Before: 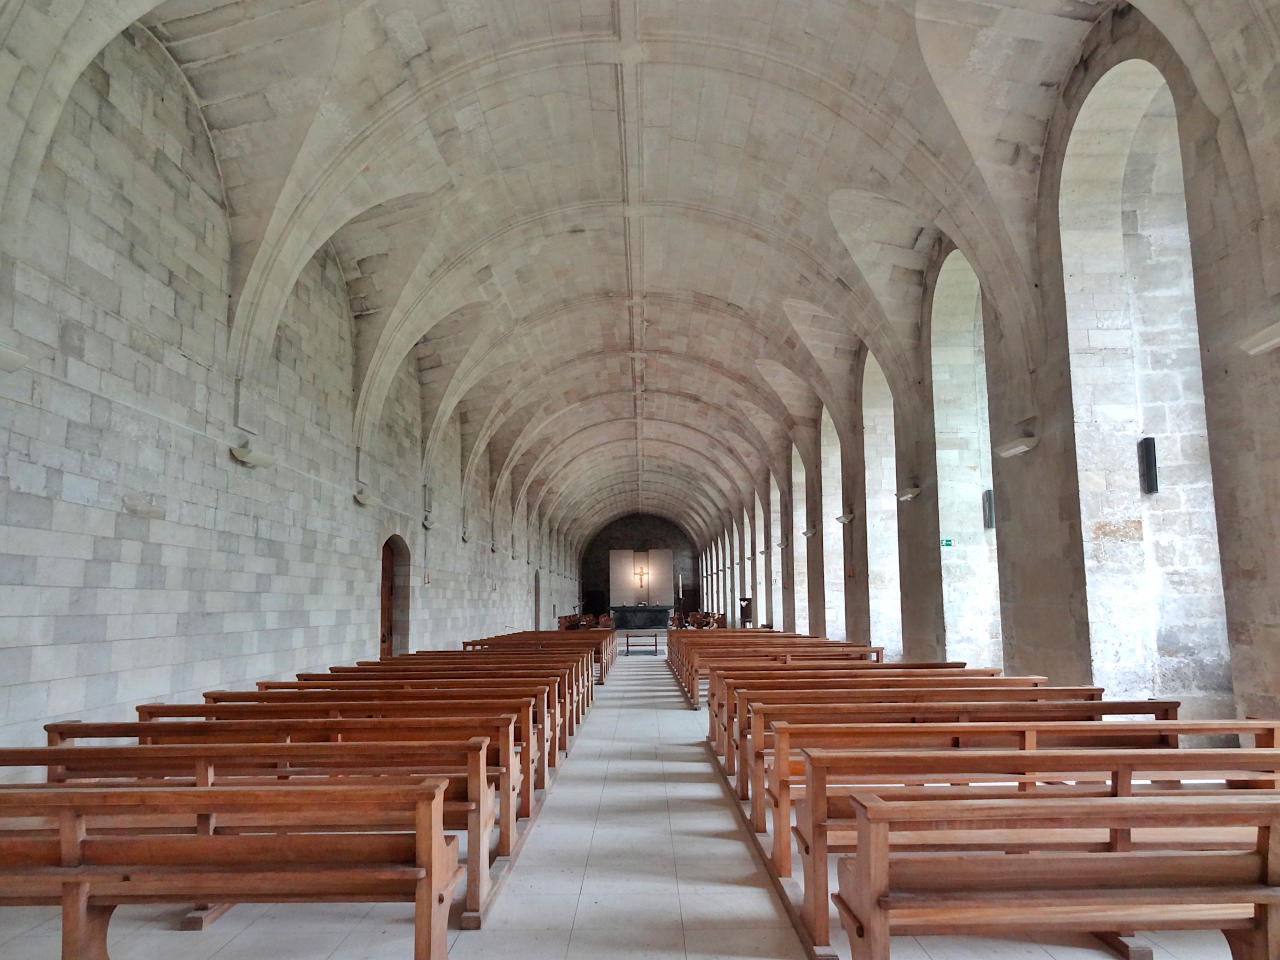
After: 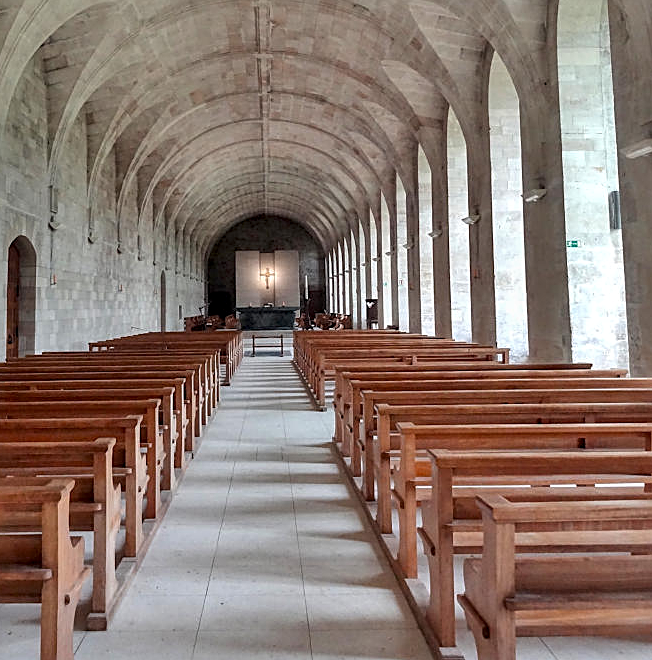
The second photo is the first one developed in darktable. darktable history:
sharpen: on, module defaults
crop and rotate: left 29.237%, top 31.152%, right 19.807%
local contrast: detail 130%
